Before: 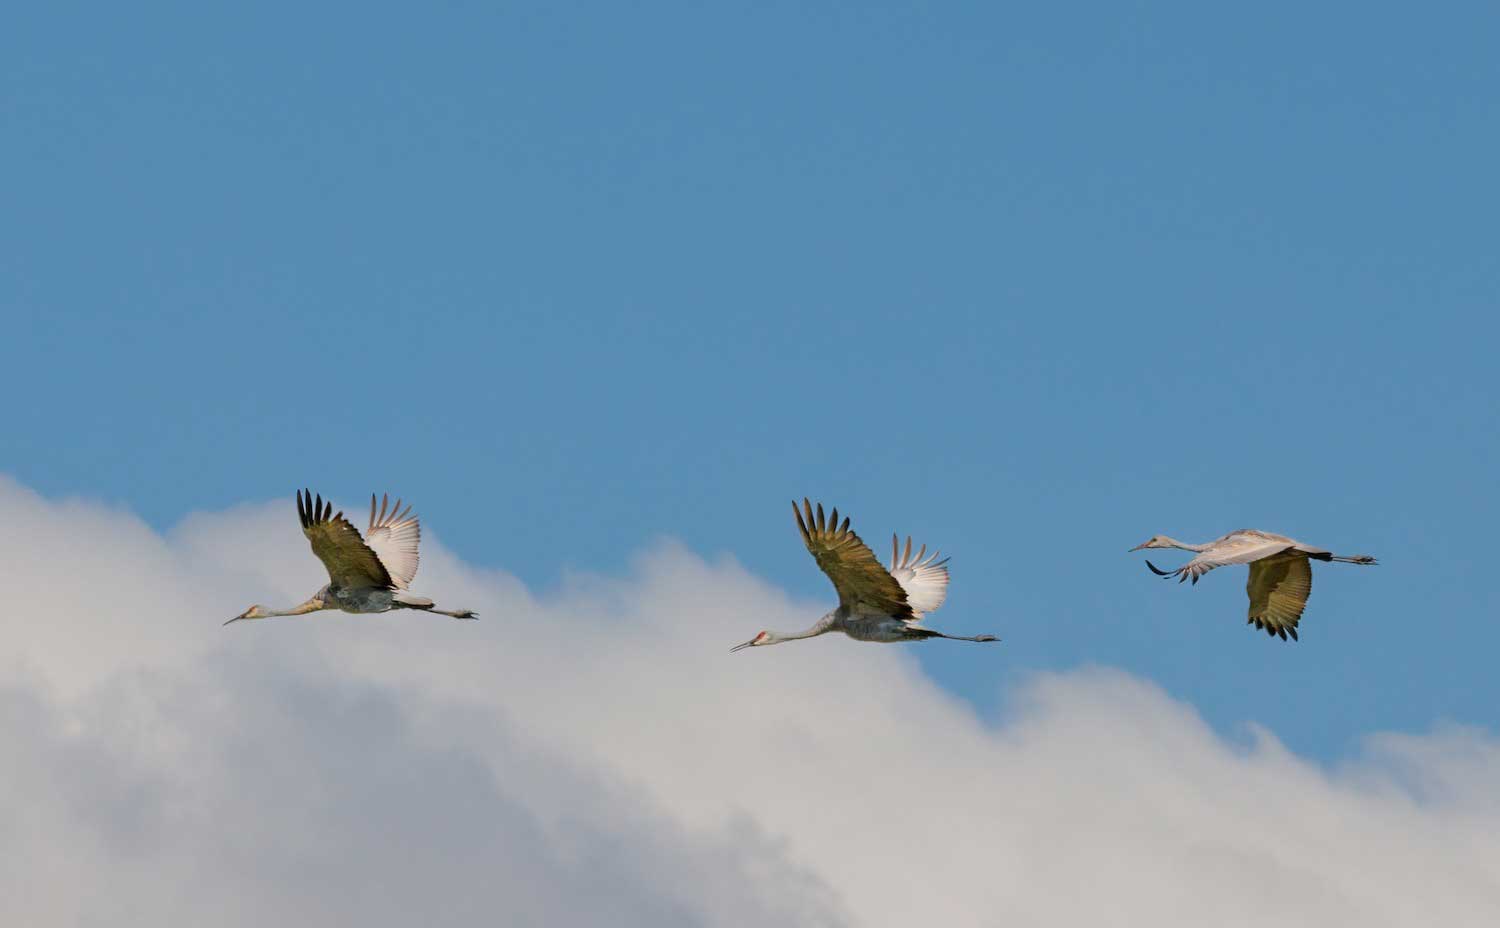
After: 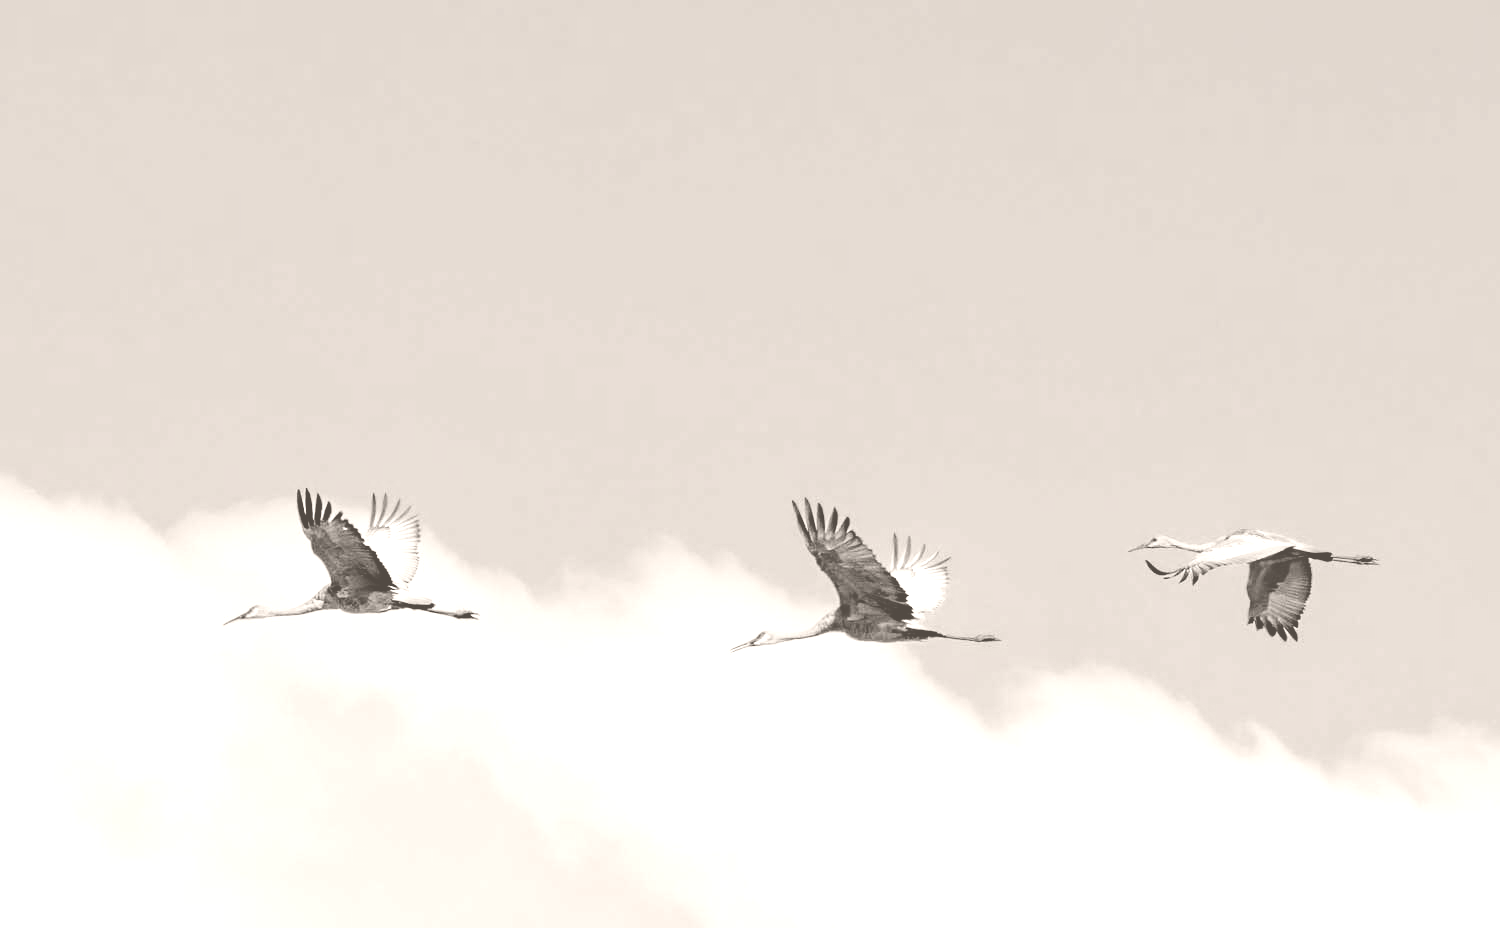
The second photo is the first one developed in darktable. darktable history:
filmic rgb: black relative exposure -5 EV, hardness 2.88, contrast 1.3, highlights saturation mix -30%
colorize: hue 34.49°, saturation 35.33%, source mix 100%, lightness 55%, version 1
